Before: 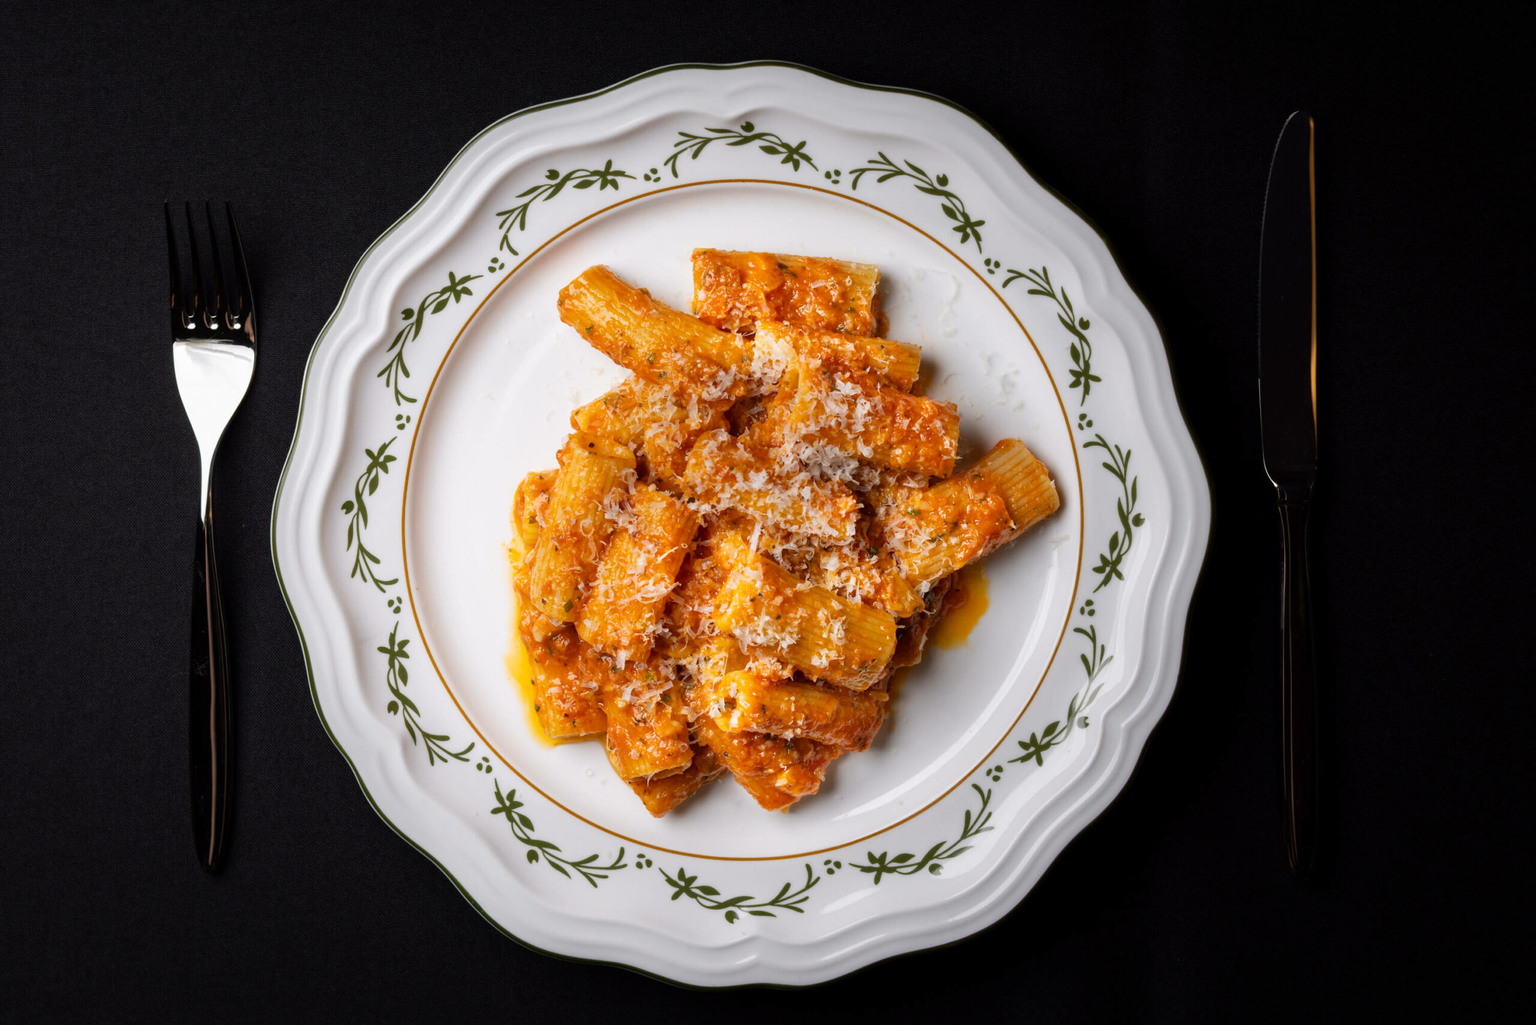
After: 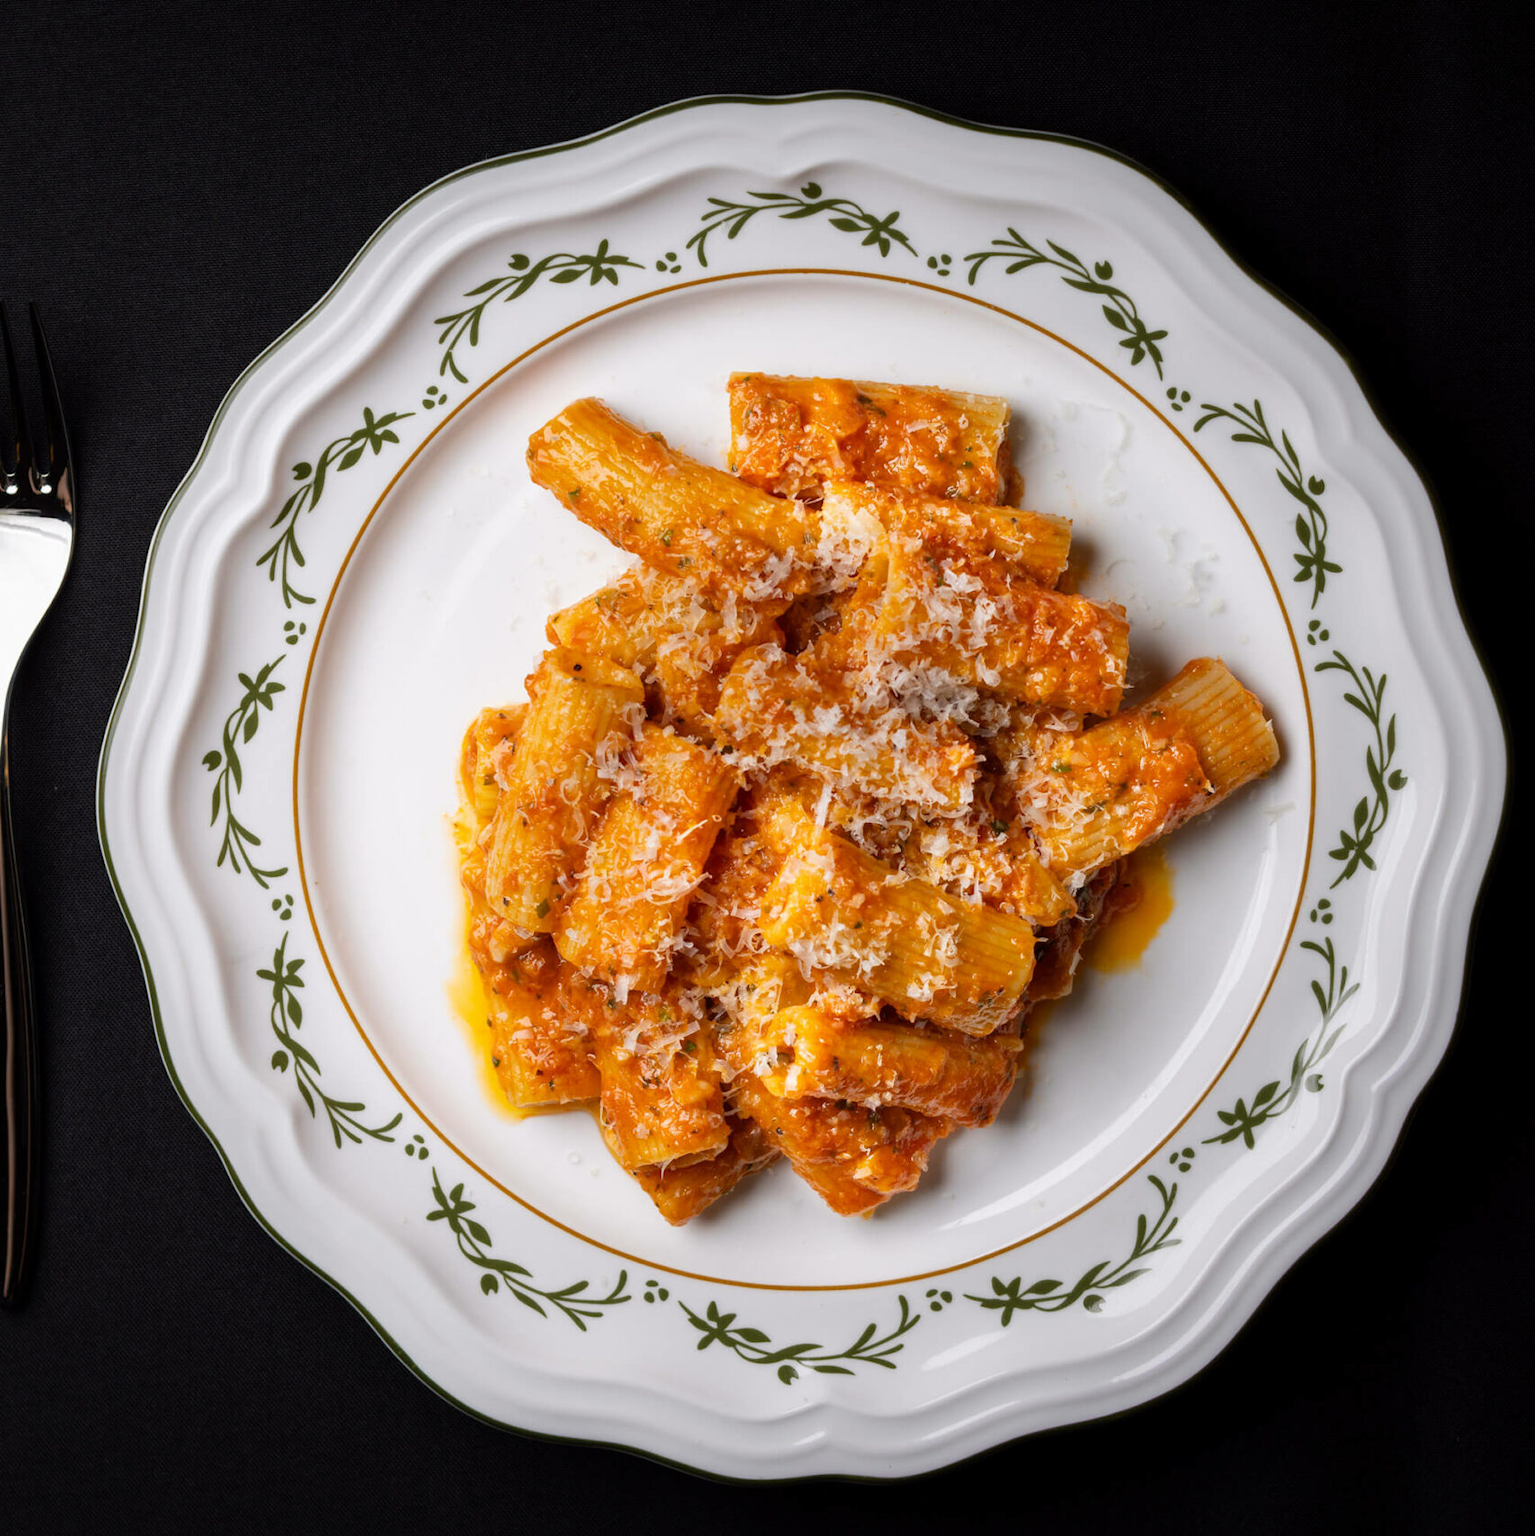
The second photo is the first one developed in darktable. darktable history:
crop and rotate: left 13.461%, right 19.898%
